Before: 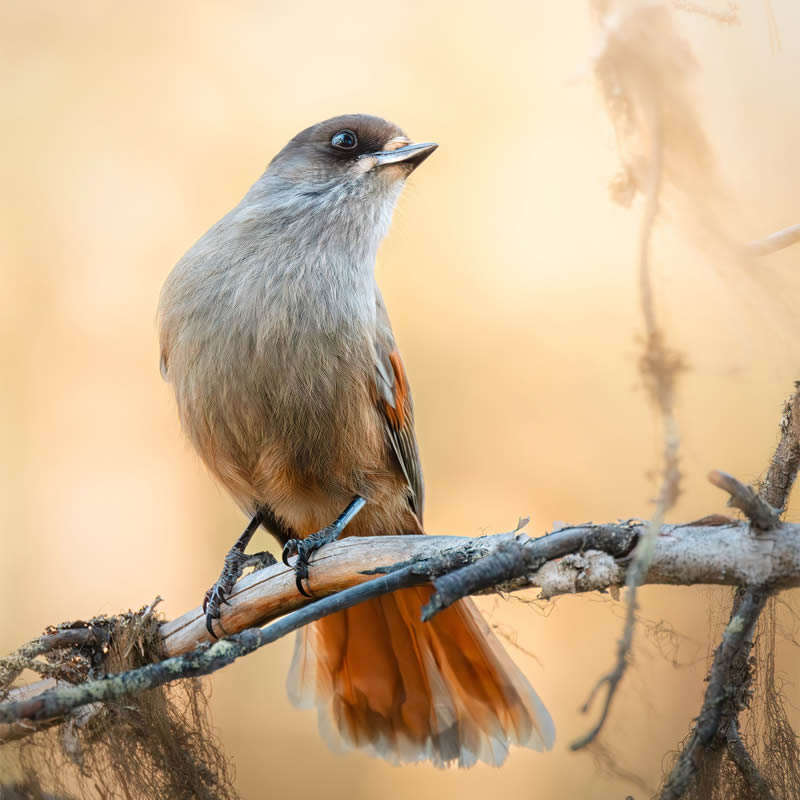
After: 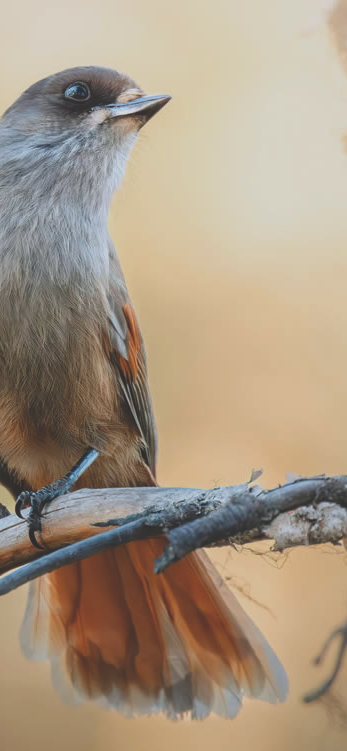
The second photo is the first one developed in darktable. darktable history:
white balance: red 0.974, blue 1.044
crop: left 33.452%, top 6.025%, right 23.155%
exposure: black level correction -0.036, exposure -0.497 EV, compensate highlight preservation false
